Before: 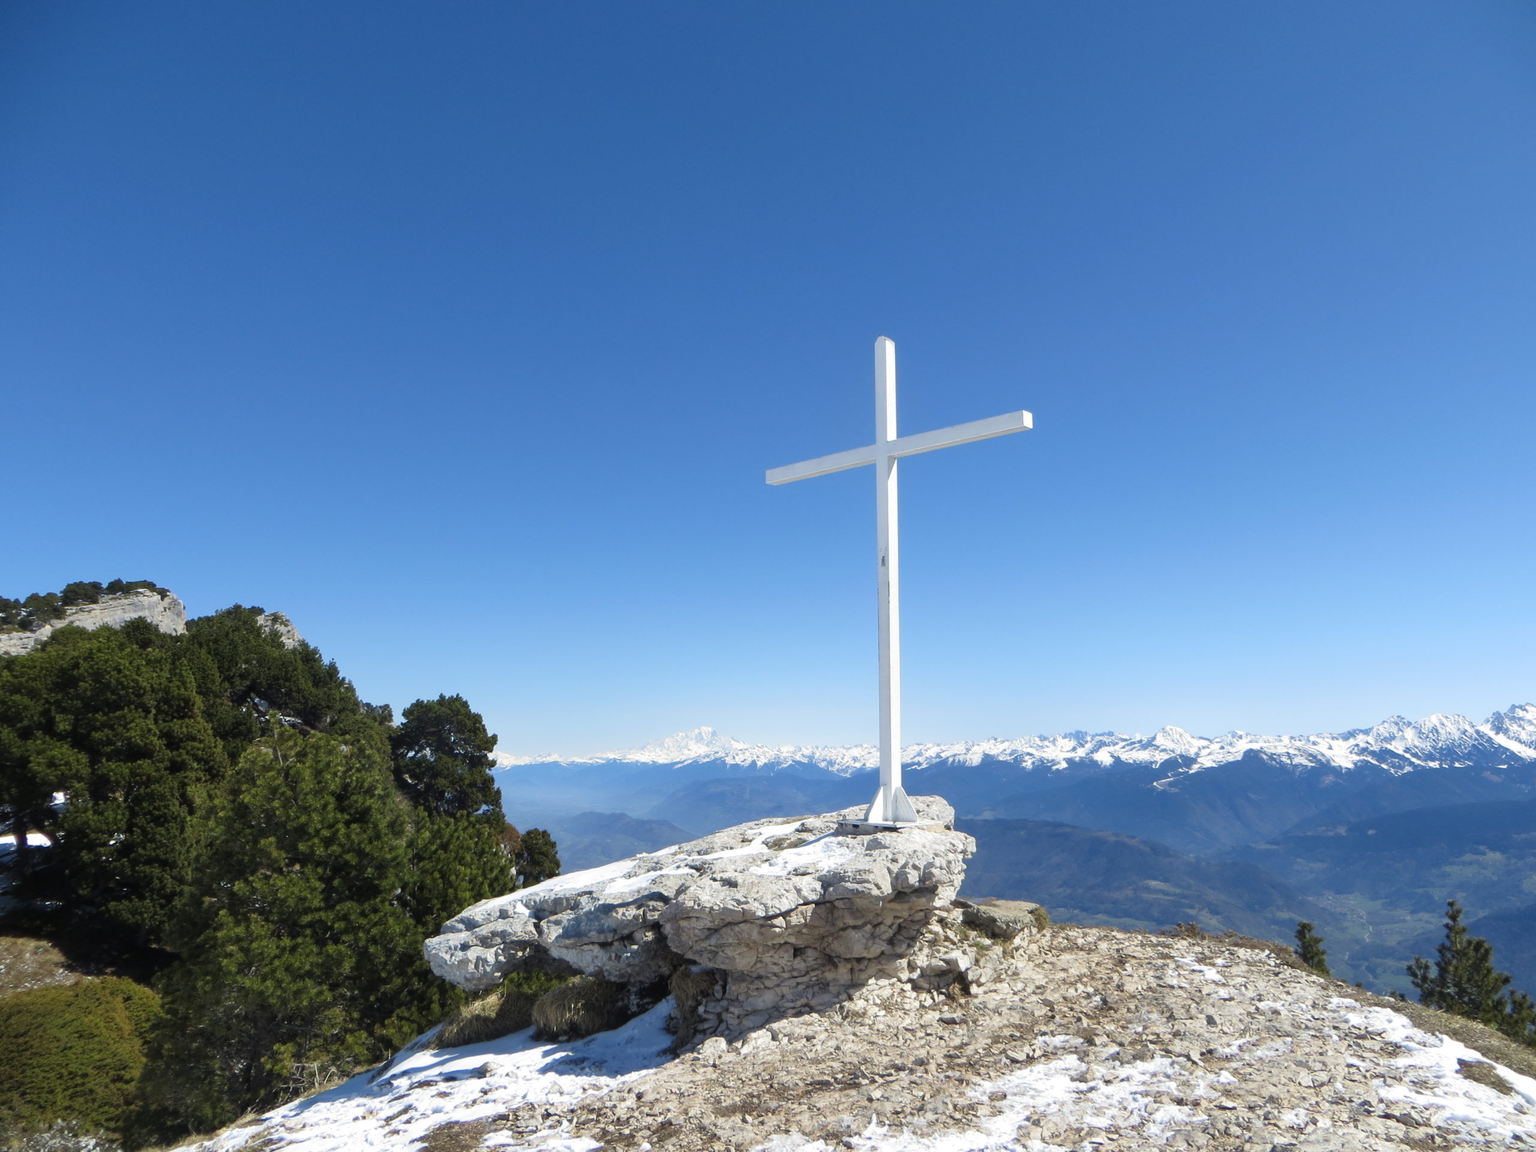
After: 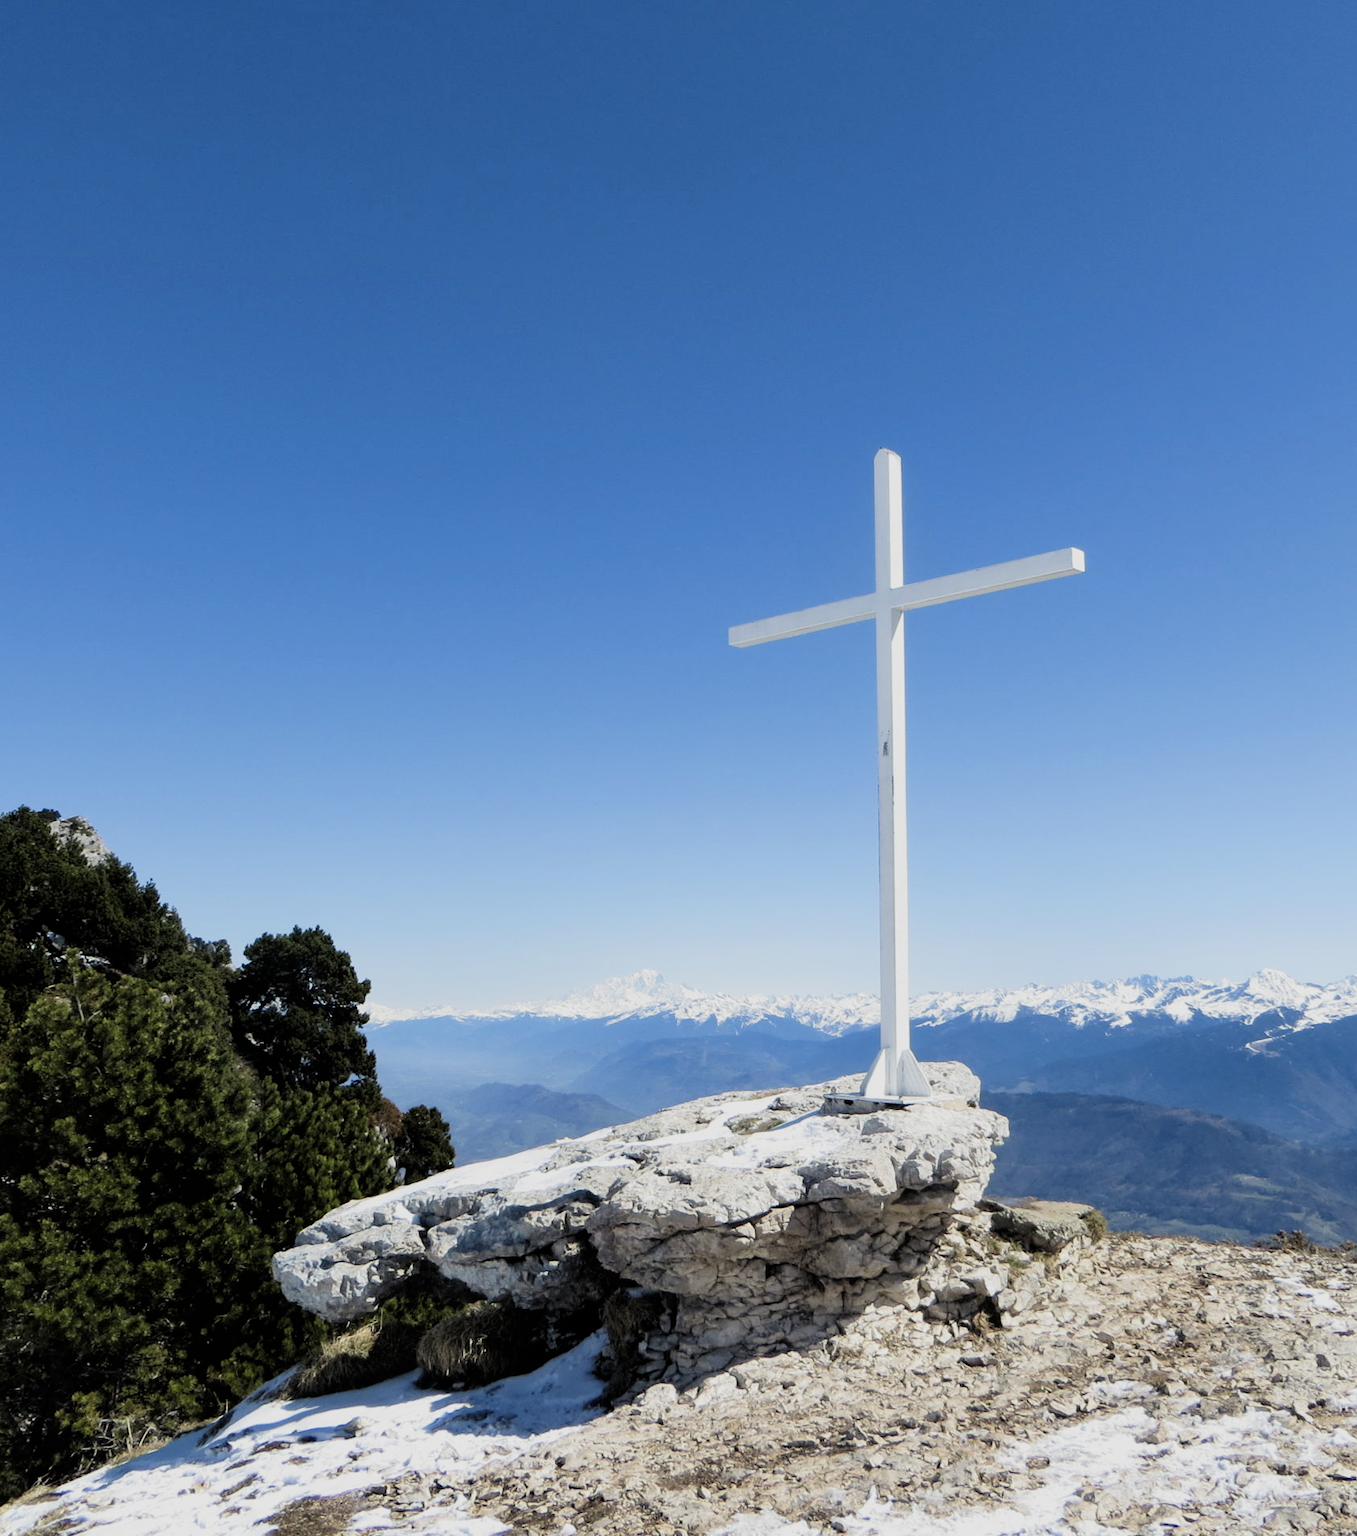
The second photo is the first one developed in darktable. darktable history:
filmic rgb: black relative exposure -5.1 EV, white relative exposure 3.95 EV, threshold 2.94 EV, hardness 2.9, contrast 1.299, highlights saturation mix -29.76%, iterations of high-quality reconstruction 0, enable highlight reconstruction true
crop and rotate: left 14.327%, right 19.385%
